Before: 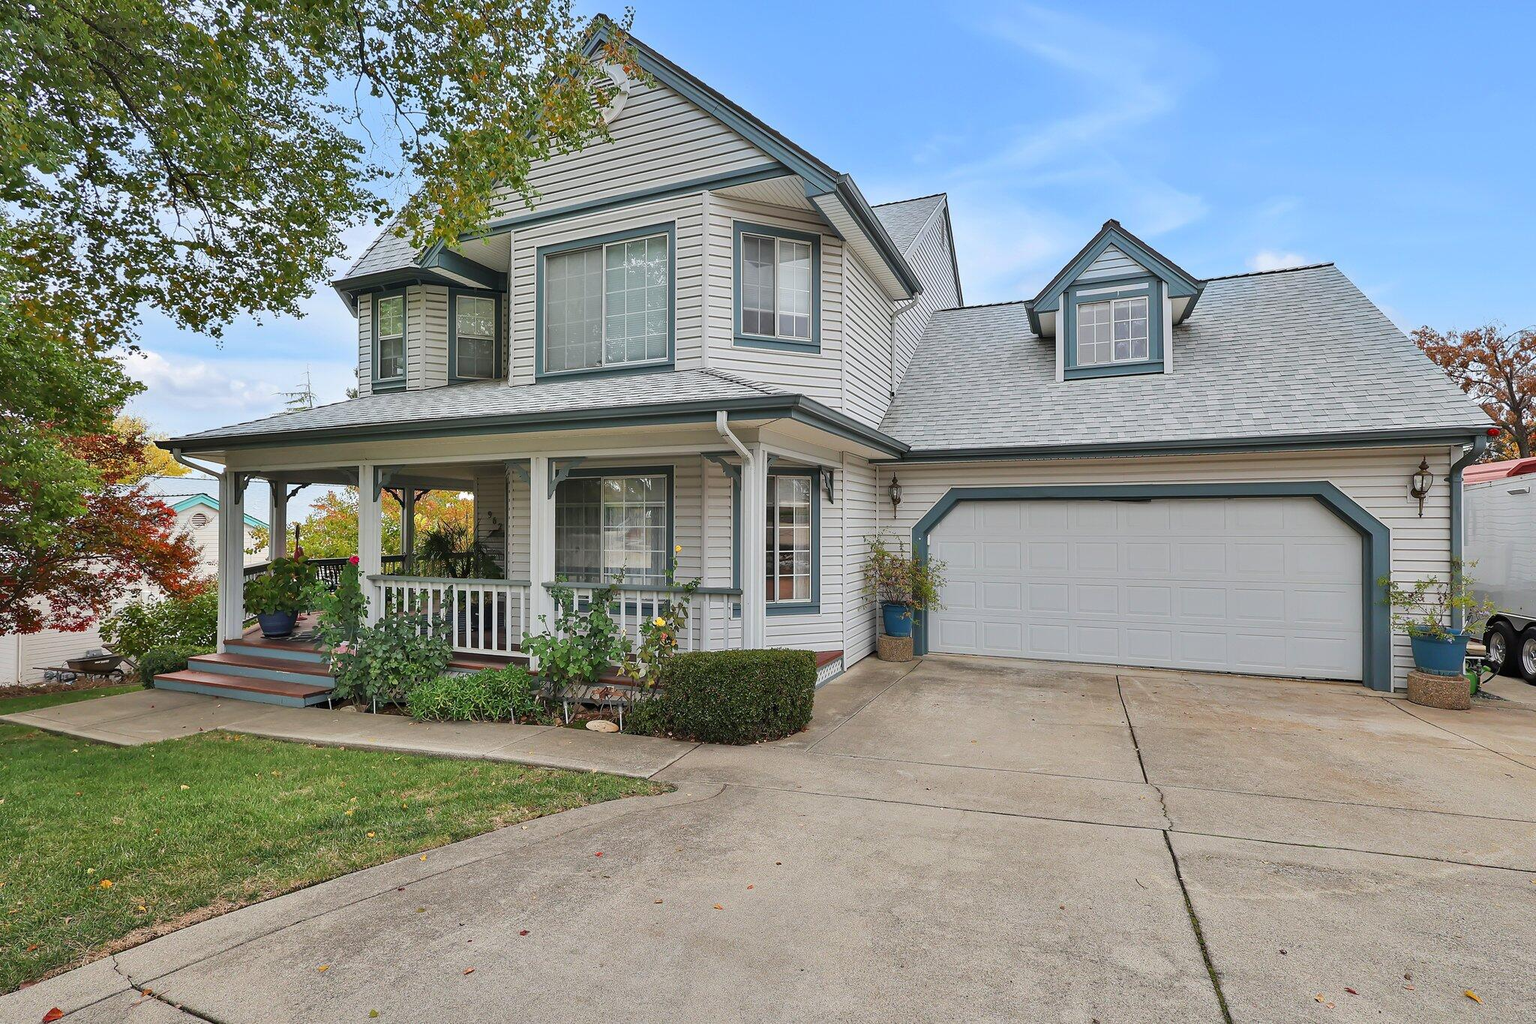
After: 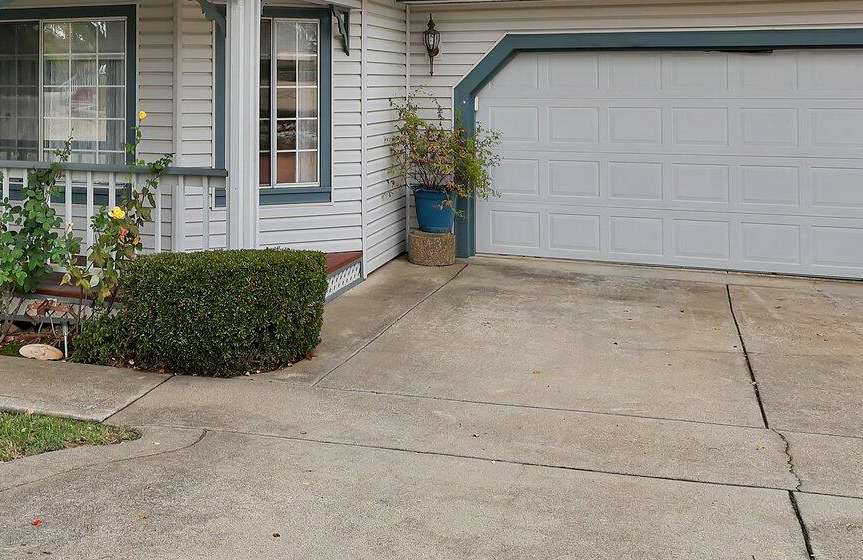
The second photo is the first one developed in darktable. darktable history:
crop: left 37.221%, top 45.169%, right 20.63%, bottom 13.777%
exposure: black level correction 0.005, exposure 0.001 EV, compensate highlight preservation false
